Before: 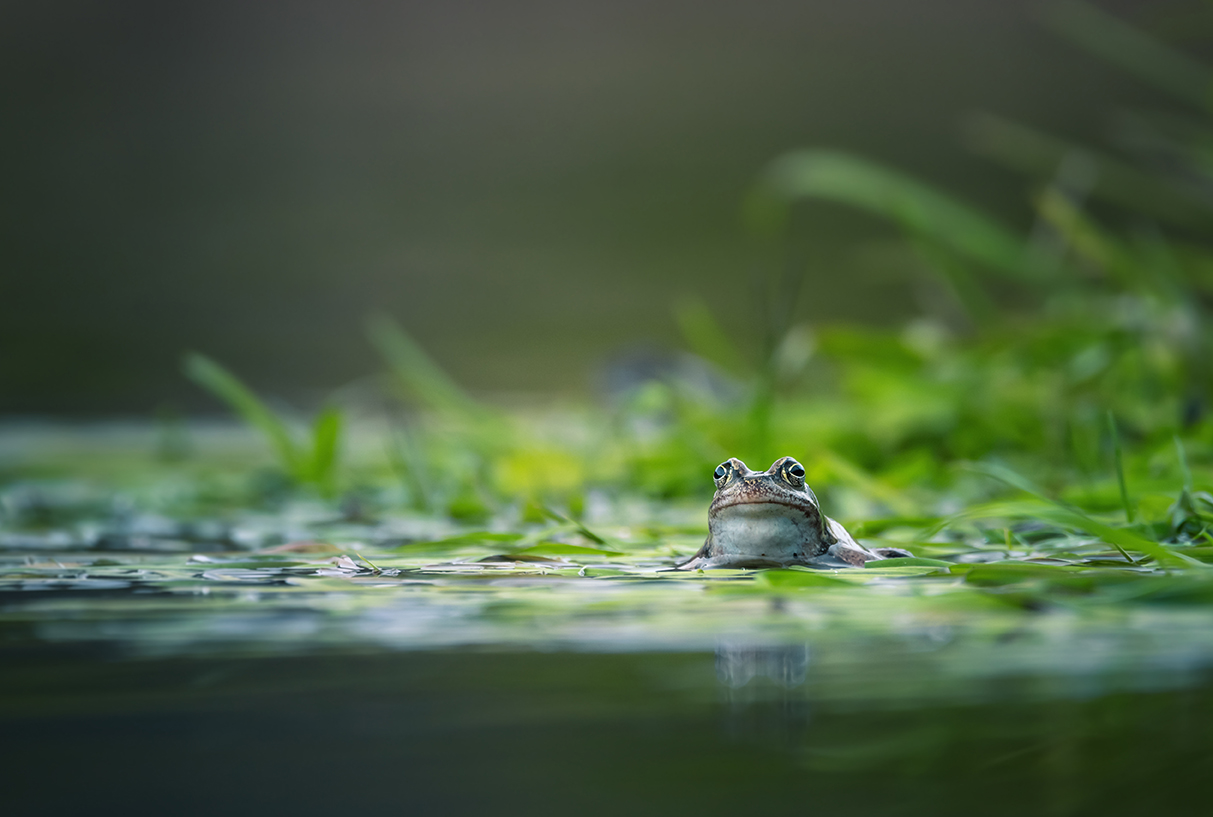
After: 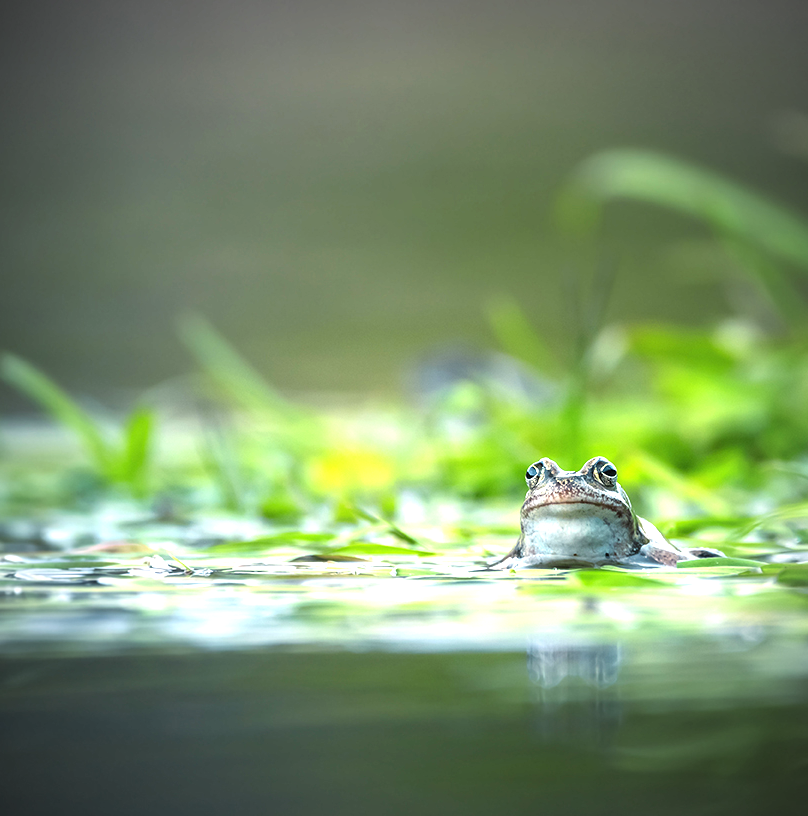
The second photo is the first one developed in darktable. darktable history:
crop and rotate: left 15.546%, right 17.787%
vignetting: fall-off radius 63.6%
exposure: black level correction 0, exposure 0.6 EV, compensate exposure bias true, compensate highlight preservation false
